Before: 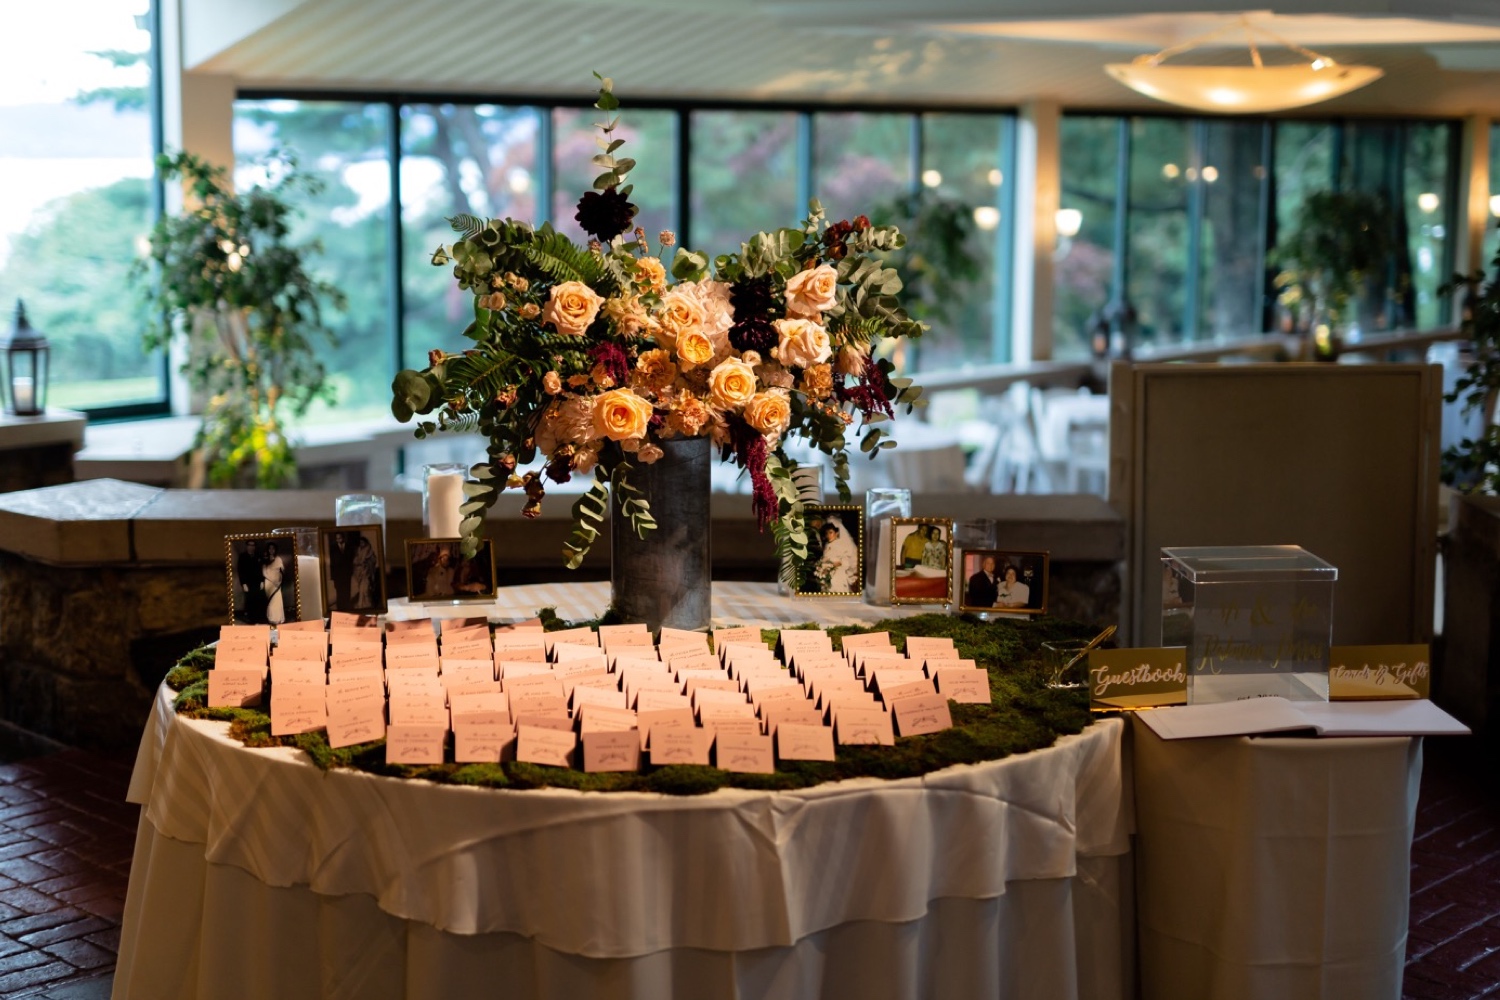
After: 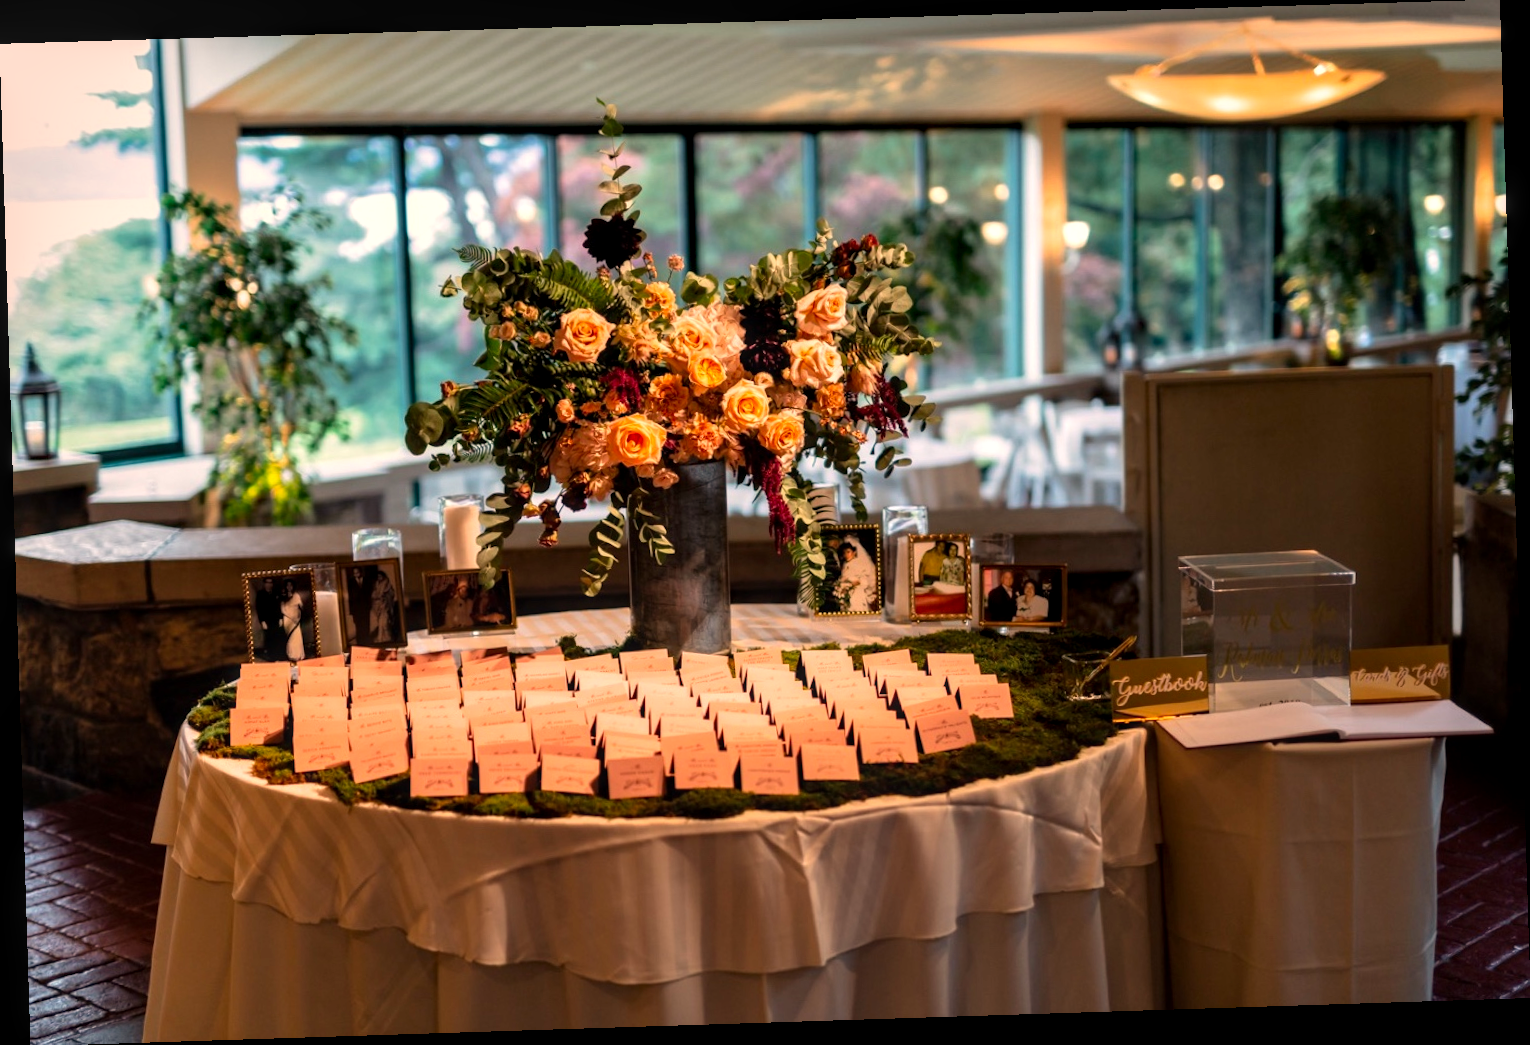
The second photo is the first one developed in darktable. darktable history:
rotate and perspective: rotation -1.77°, lens shift (horizontal) 0.004, automatic cropping off
white balance: red 1.127, blue 0.943
local contrast: detail 130%
contrast brightness saturation: contrast 0.04, saturation 0.16
